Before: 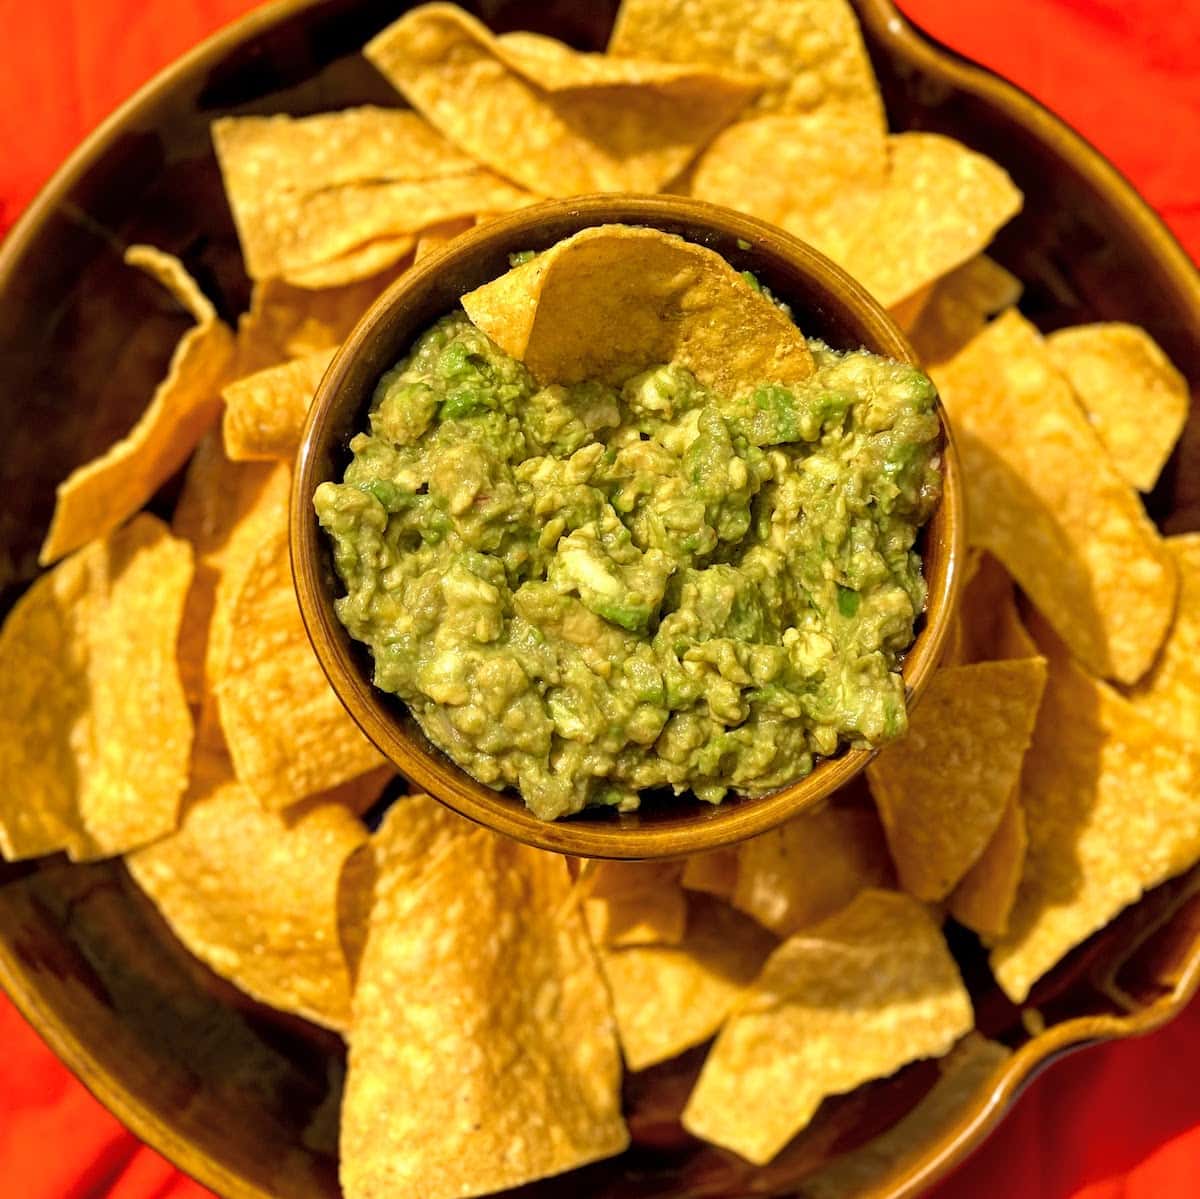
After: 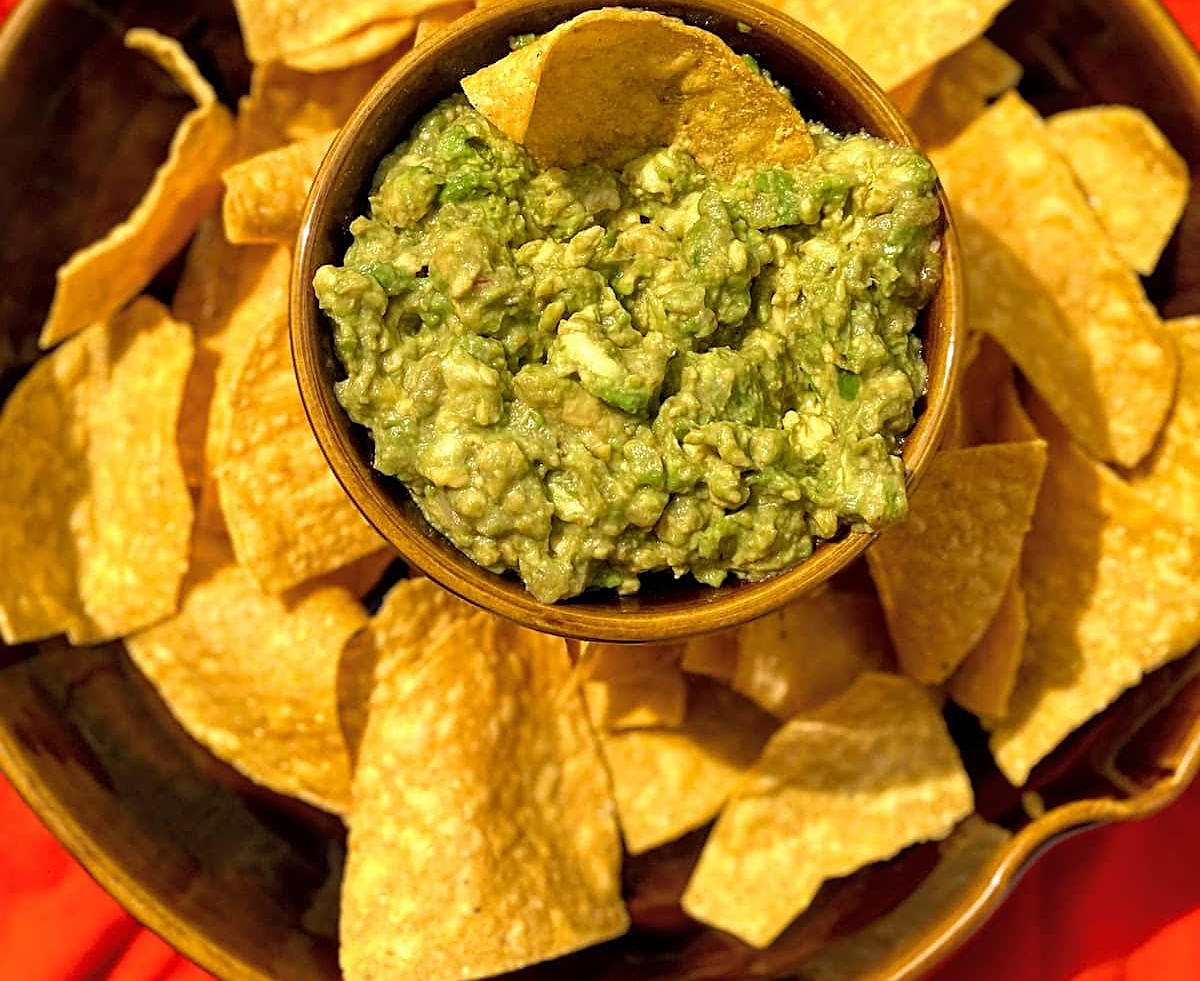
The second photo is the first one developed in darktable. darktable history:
crop and rotate: top 18.139%
sharpen: on, module defaults
